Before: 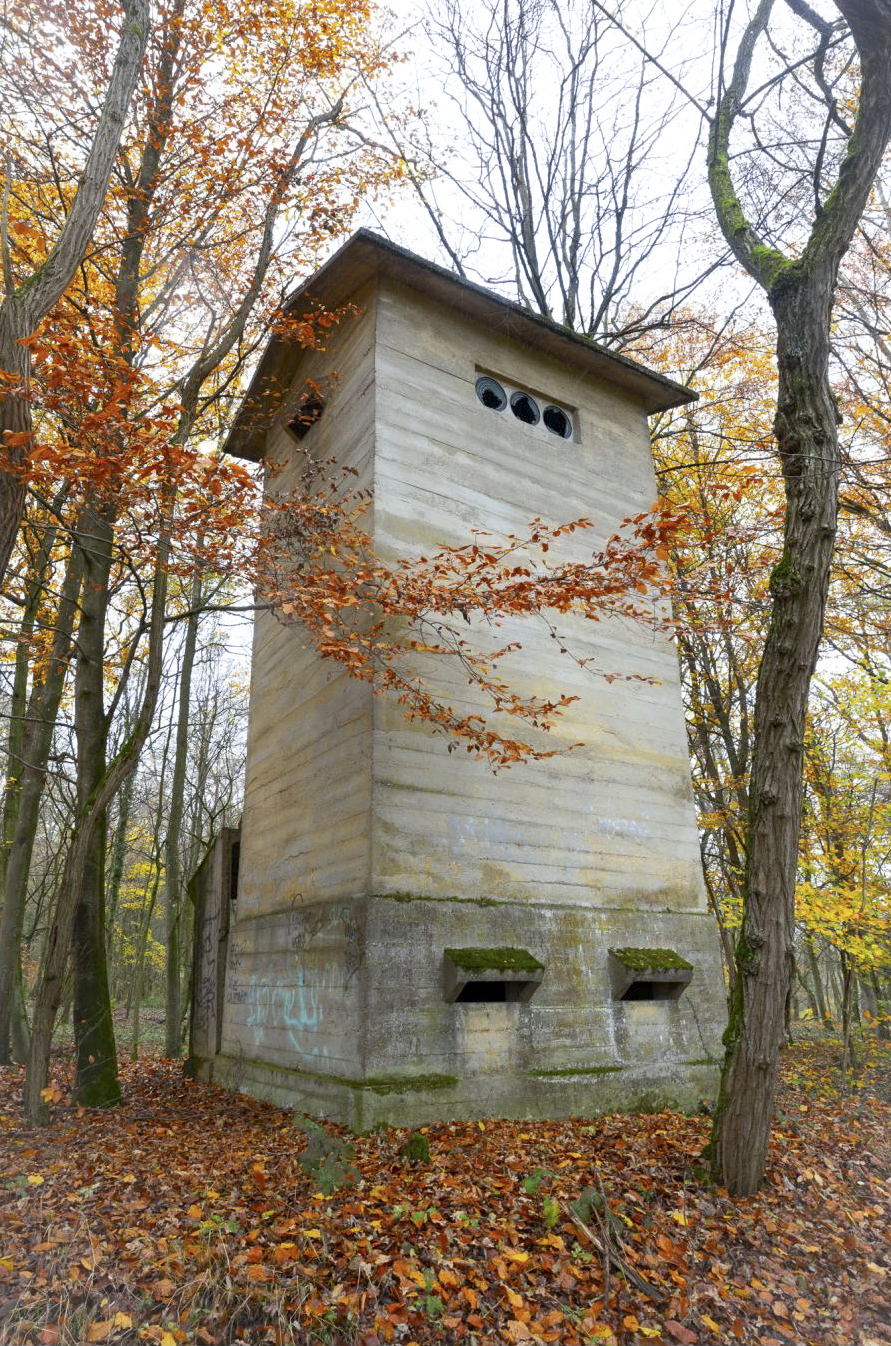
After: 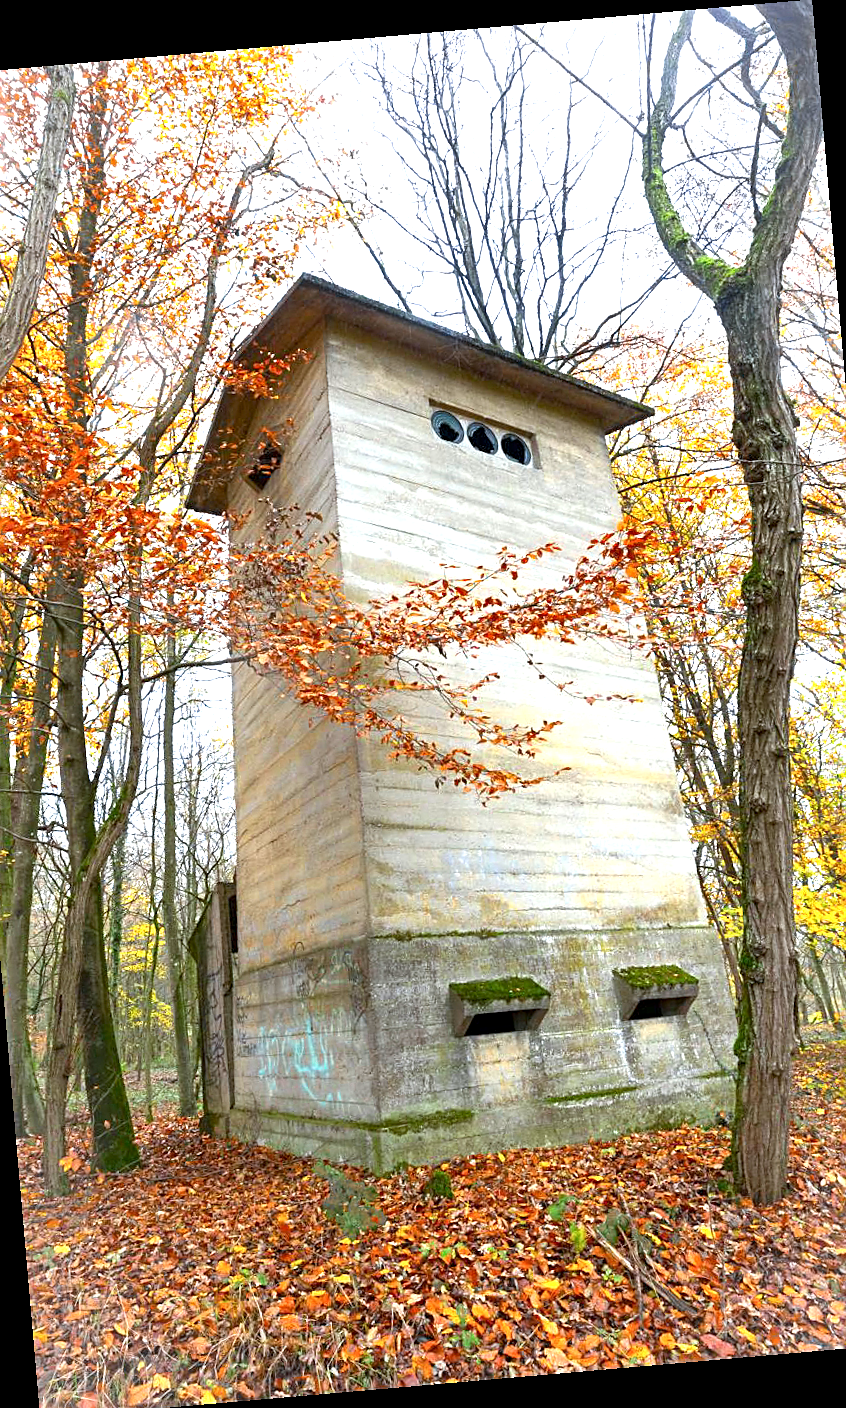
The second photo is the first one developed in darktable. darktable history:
exposure: exposure 1 EV, compensate highlight preservation false
sharpen: on, module defaults
rotate and perspective: rotation -4.98°, automatic cropping off
shadows and highlights: shadows 37.27, highlights -28.18, soften with gaussian
crop: left 7.598%, right 7.873%
